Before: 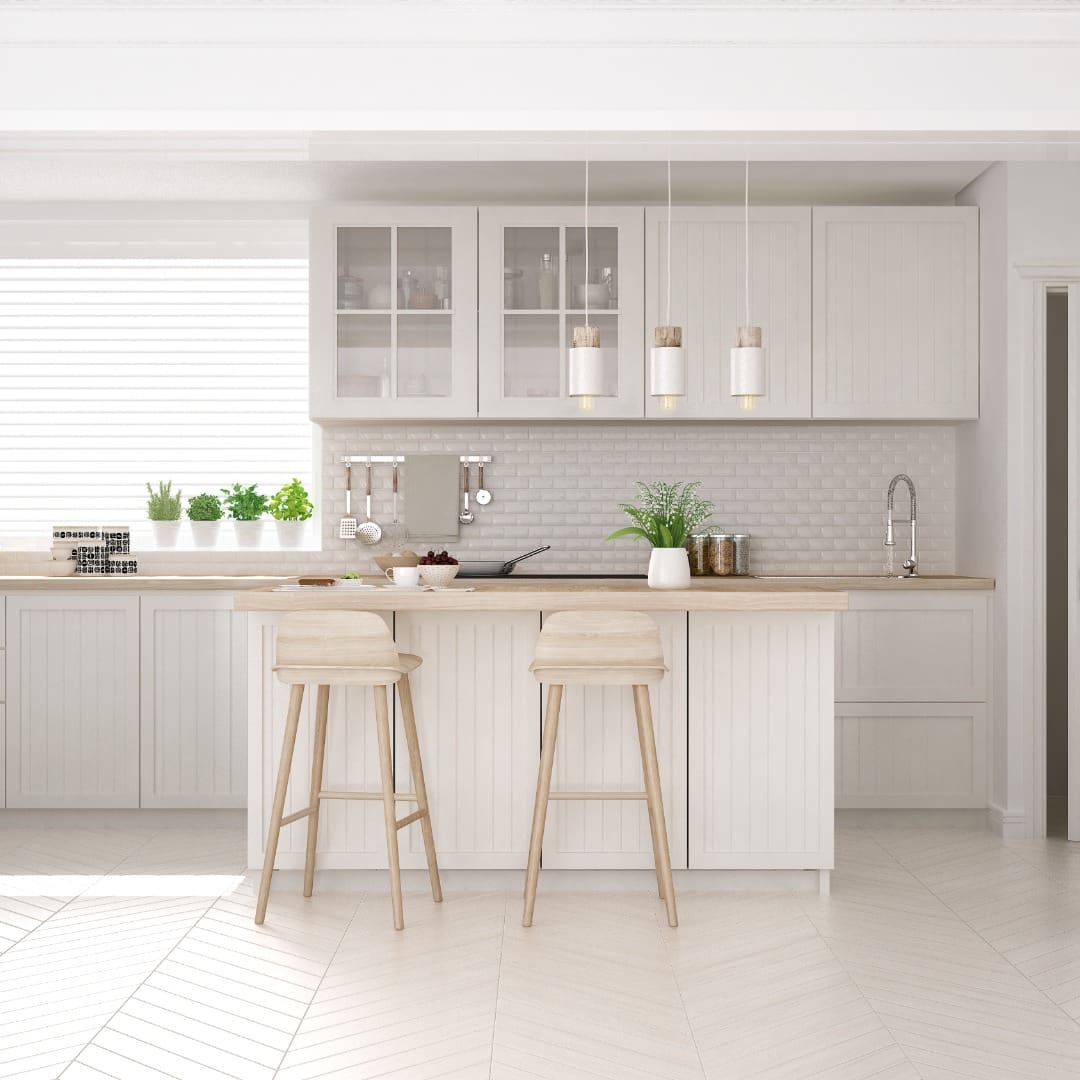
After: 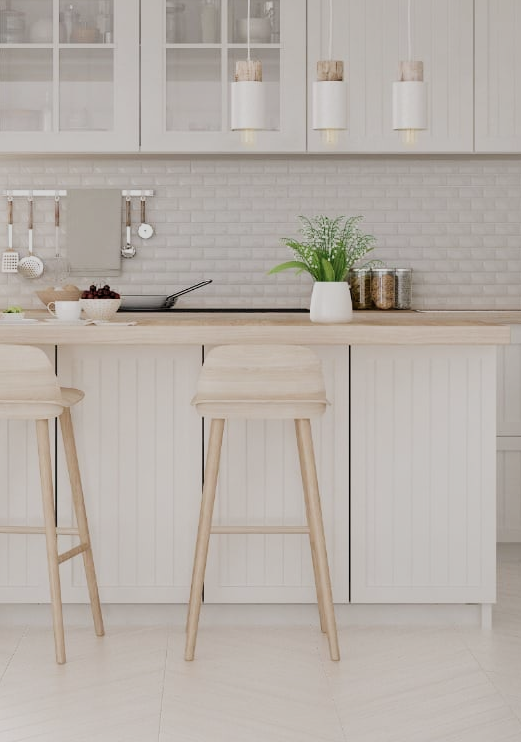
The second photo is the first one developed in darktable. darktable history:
filmic rgb: black relative exposure -6.68 EV, white relative exposure 4.56 EV, hardness 3.25
crop: left 31.379%, top 24.658%, right 20.326%, bottom 6.628%
